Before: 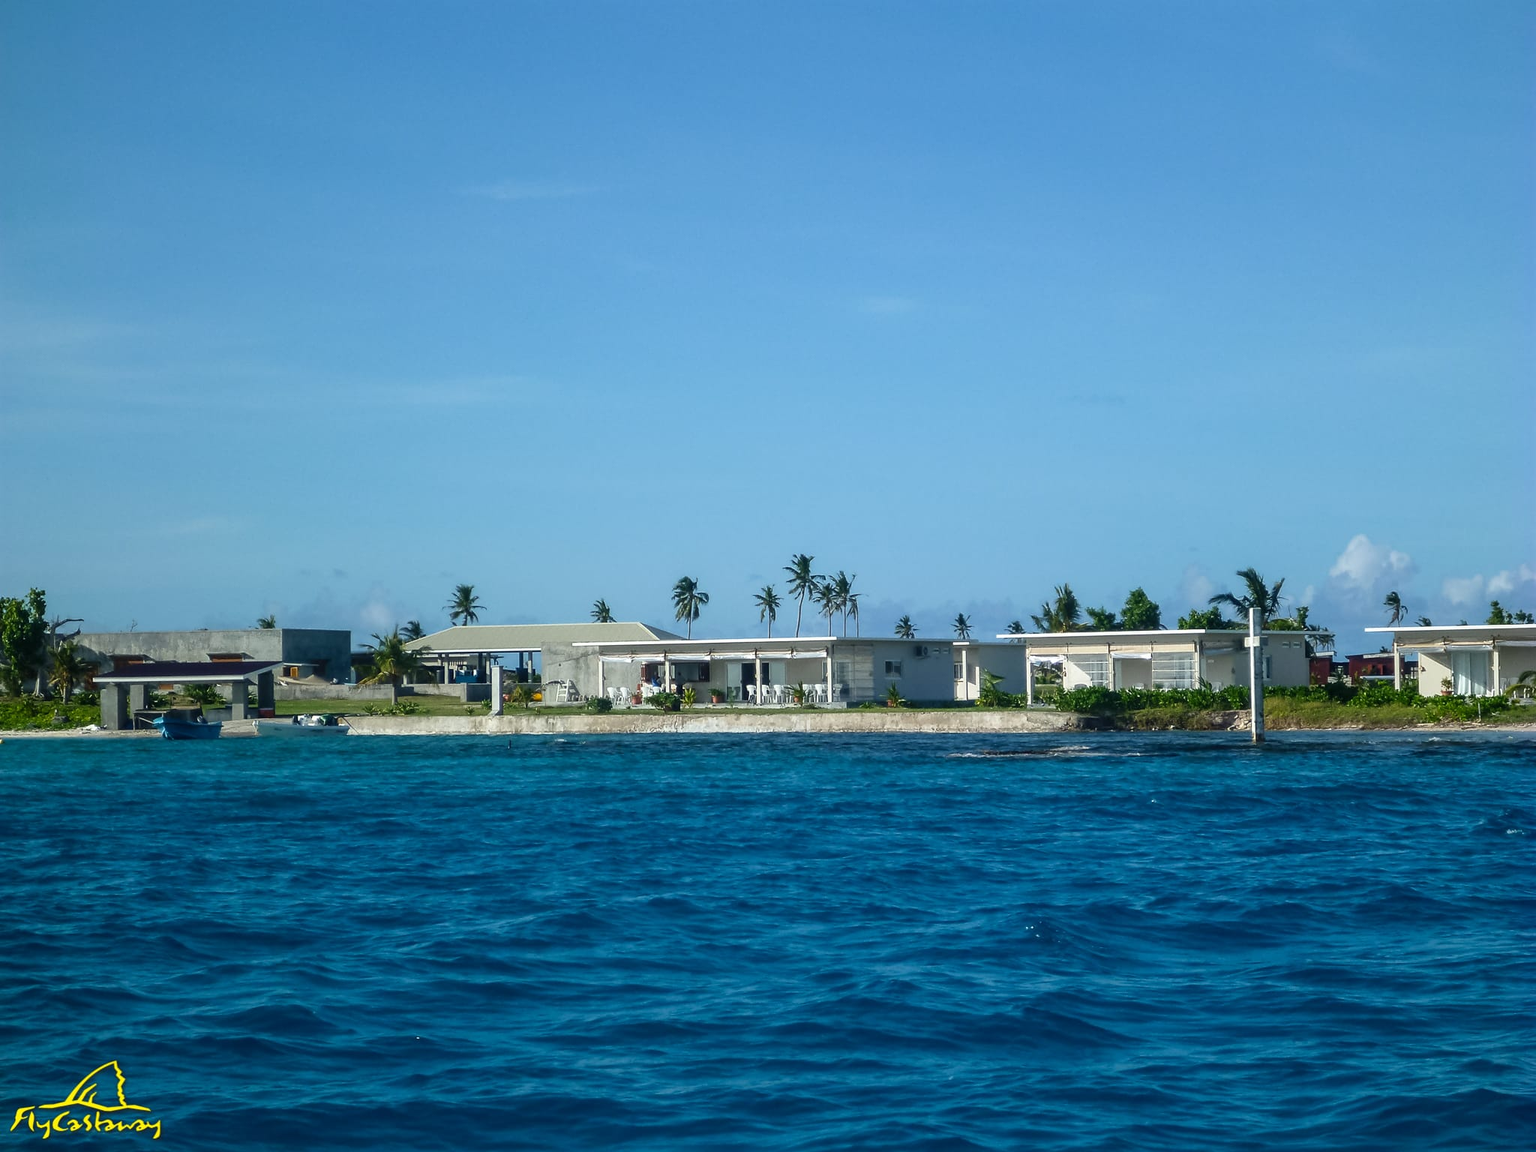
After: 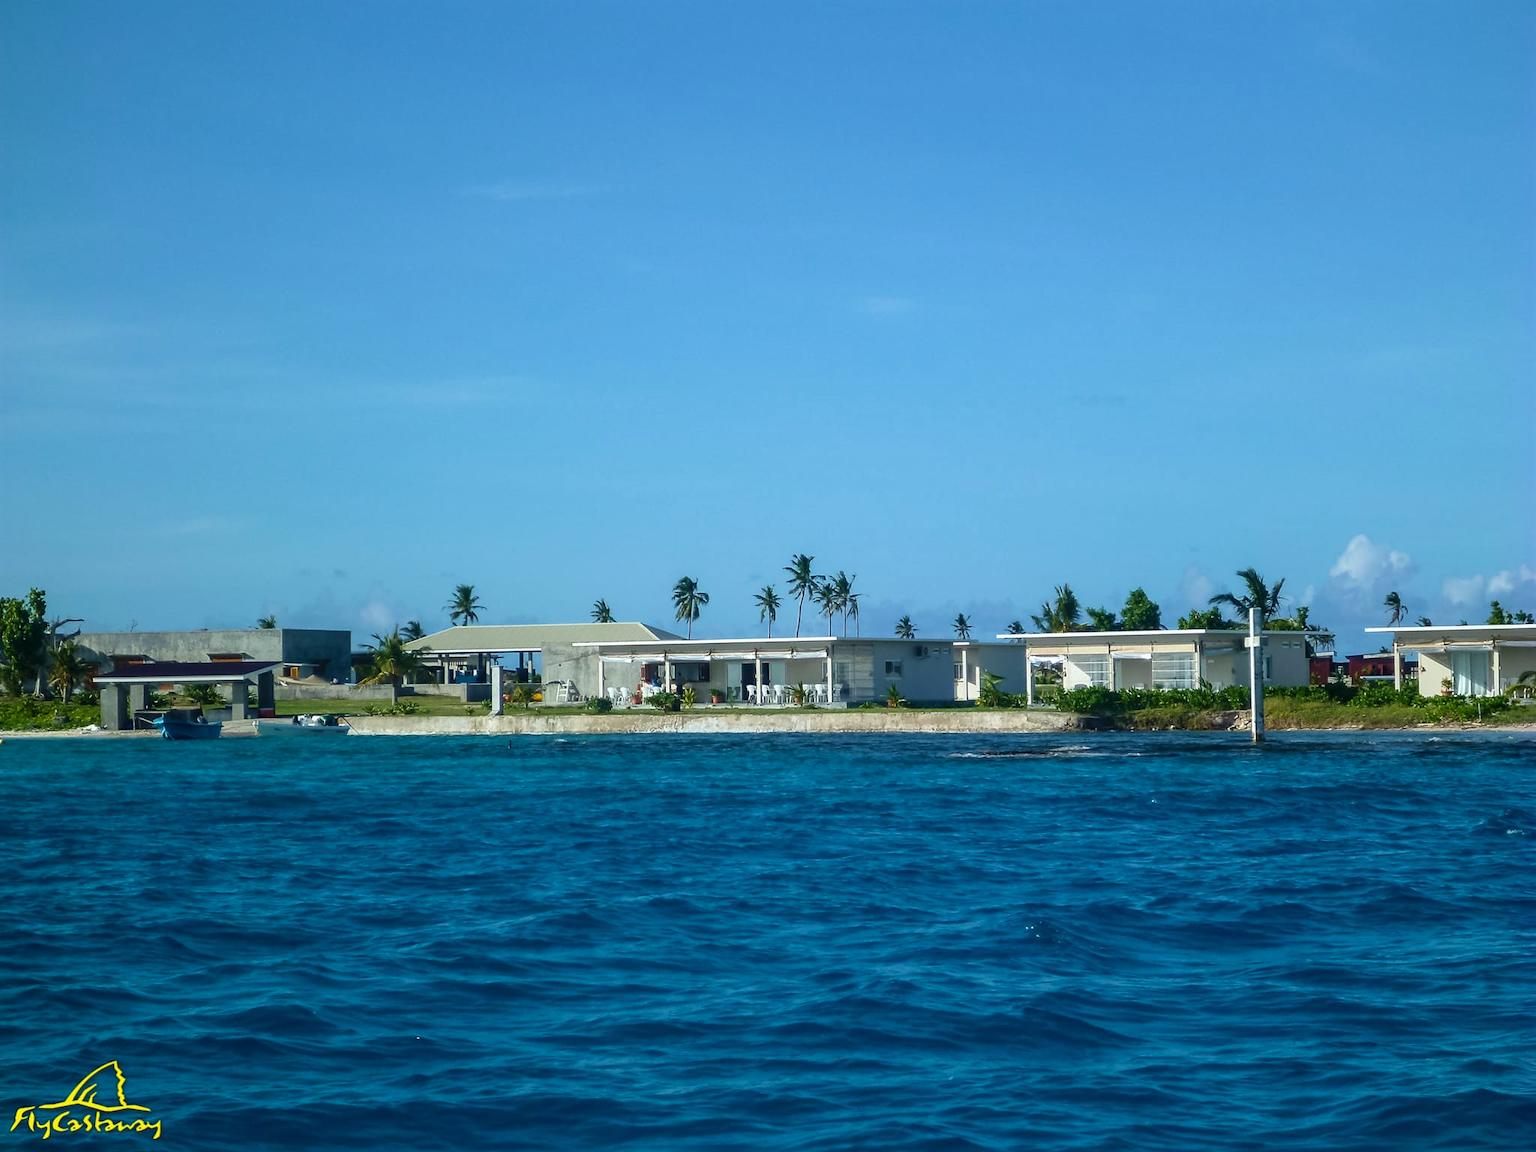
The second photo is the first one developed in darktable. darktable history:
velvia: on, module defaults
exposure: compensate highlight preservation false
white balance: red 0.986, blue 1.01
